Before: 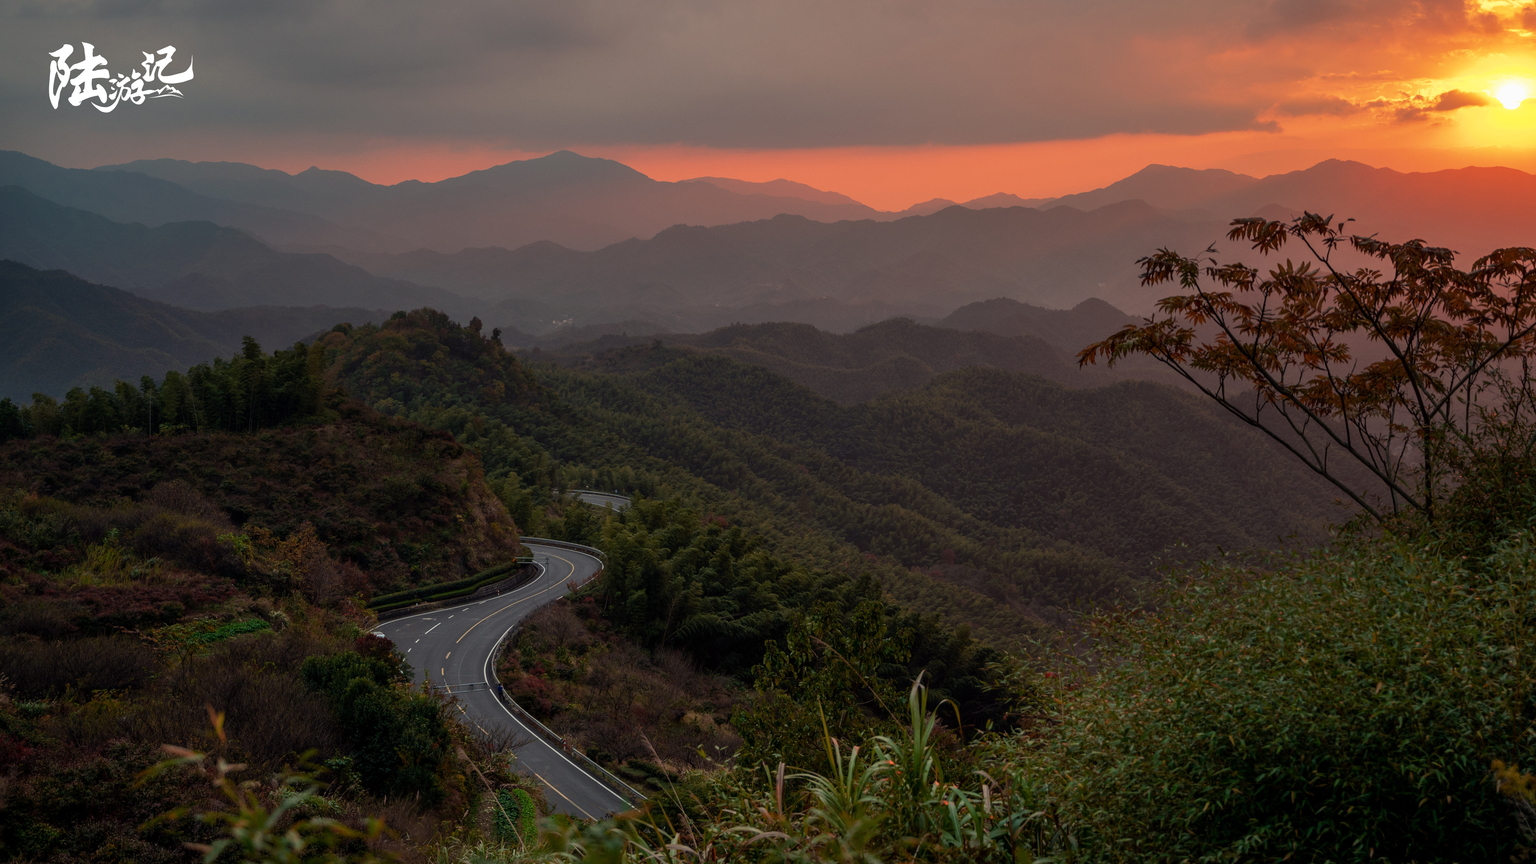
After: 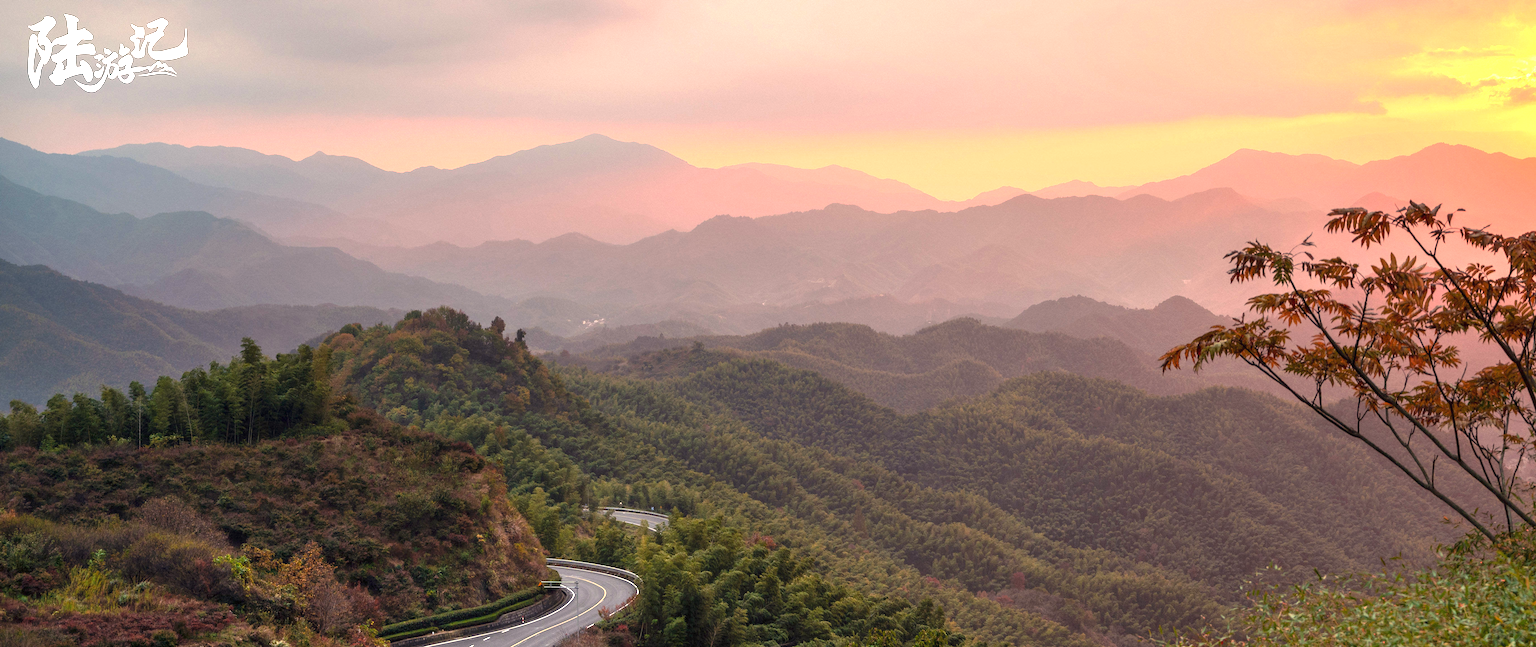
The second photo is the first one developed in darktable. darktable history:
color correction: highlights a* 5.74, highlights b* 4.79
crop: left 1.543%, top 3.415%, right 7.555%, bottom 28.419%
exposure: black level correction 0, exposure 2.104 EV, compensate highlight preservation false
